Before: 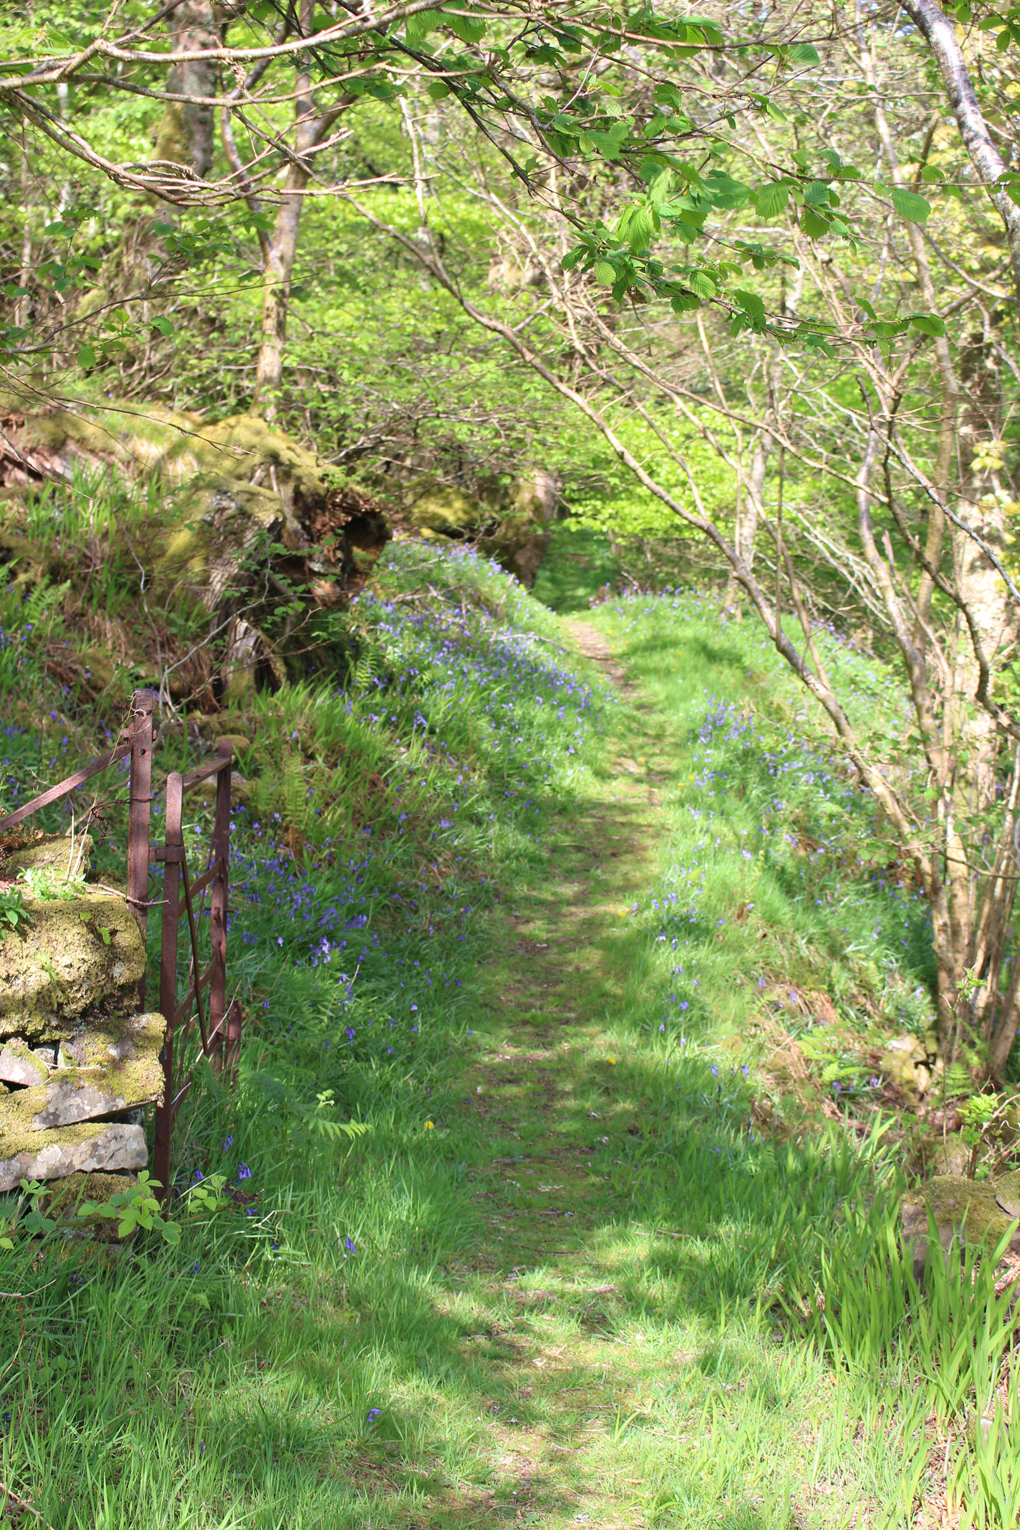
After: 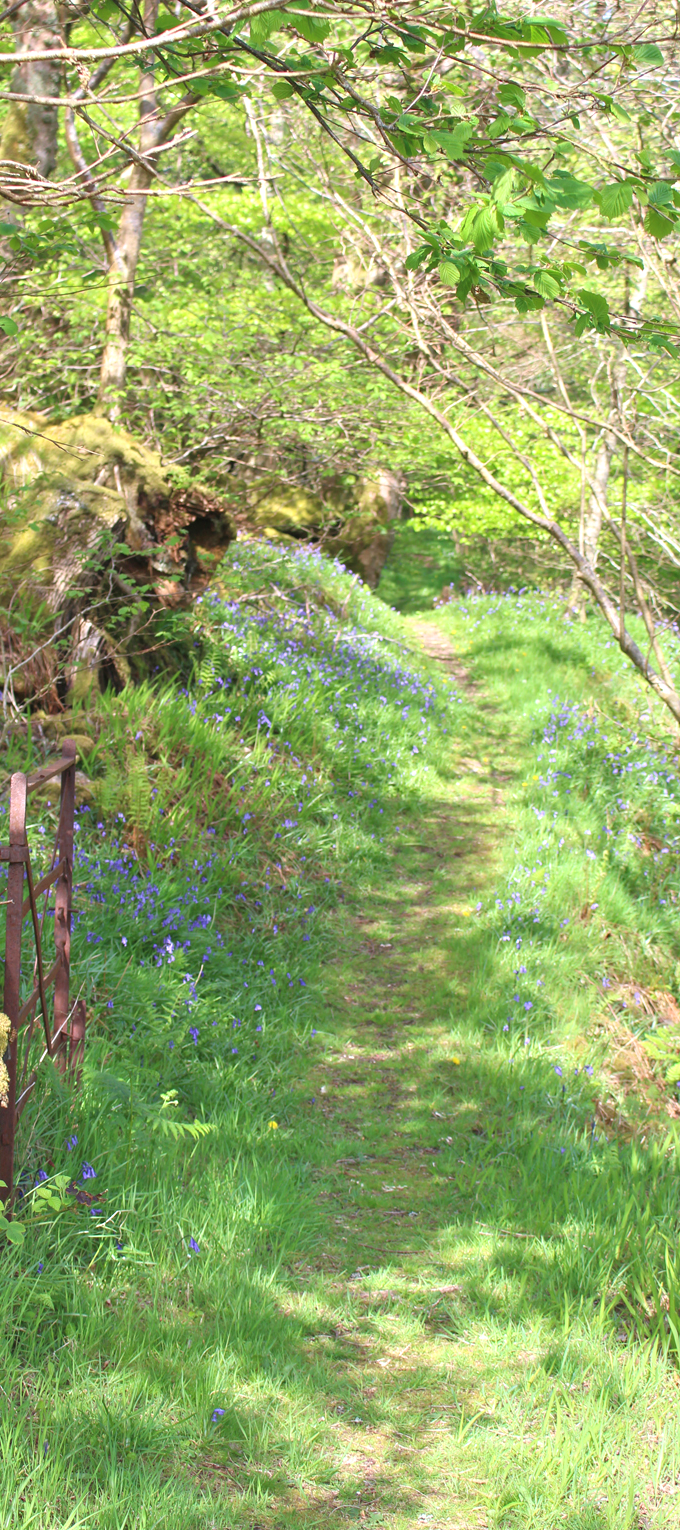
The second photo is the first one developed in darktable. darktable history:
crop and rotate: left 15.382%, right 17.873%
tone equalizer: -8 EV 0.96 EV, -7 EV 1.01 EV, -6 EV 1.03 EV, -5 EV 0.991 EV, -4 EV 1.02 EV, -3 EV 0.716 EV, -2 EV 0.494 EV, -1 EV 0.237 EV, mask exposure compensation -0.498 EV
